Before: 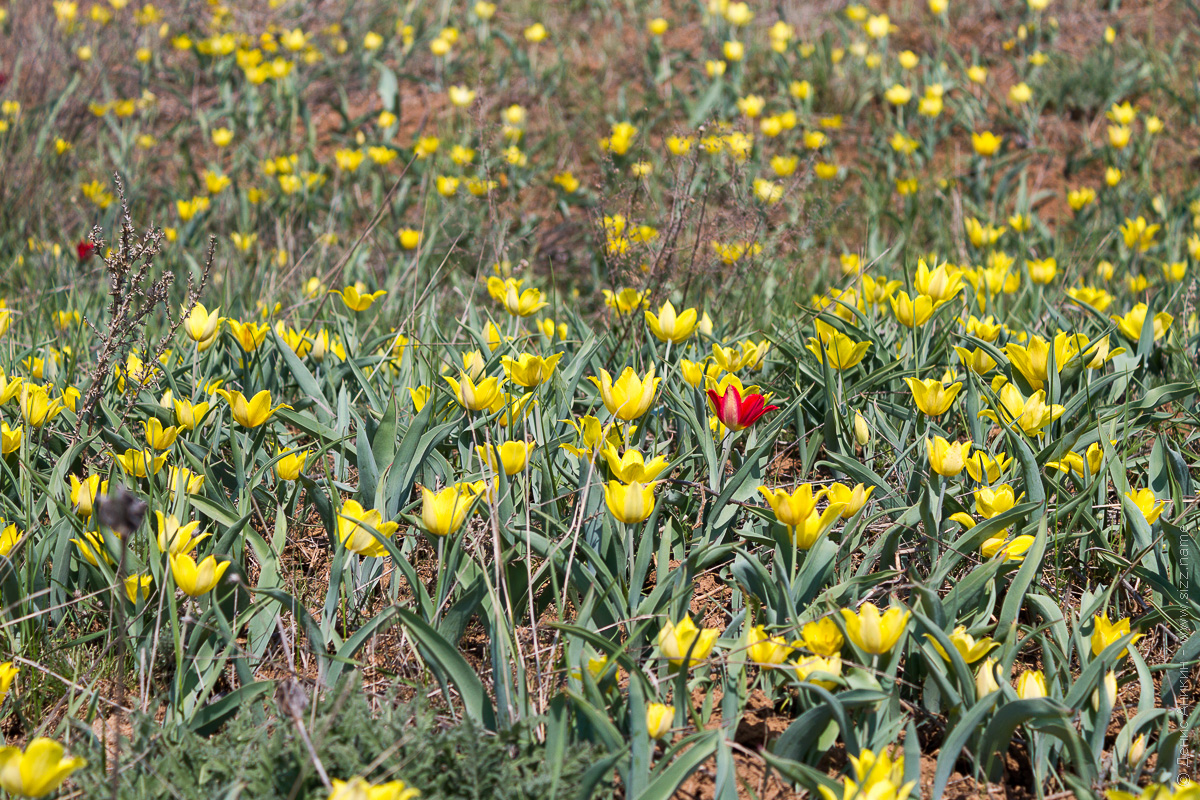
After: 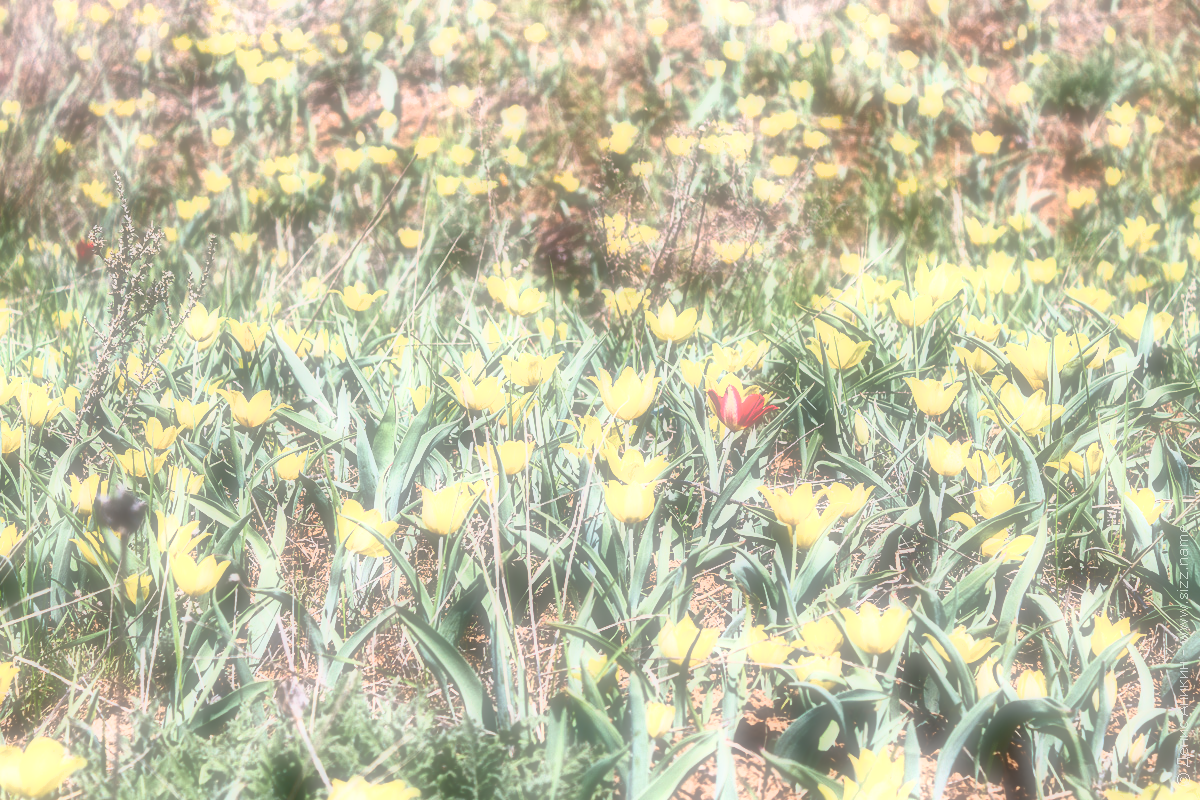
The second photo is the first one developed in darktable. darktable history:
soften: on, module defaults
shadows and highlights: radius 171.16, shadows 27, white point adjustment 3.13, highlights -67.95, soften with gaussian
levels: black 3.83%, white 90.64%, levels [0.044, 0.416, 0.908]
contrast brightness saturation: contrast 0.39, brightness 0.53
white balance: emerald 1
